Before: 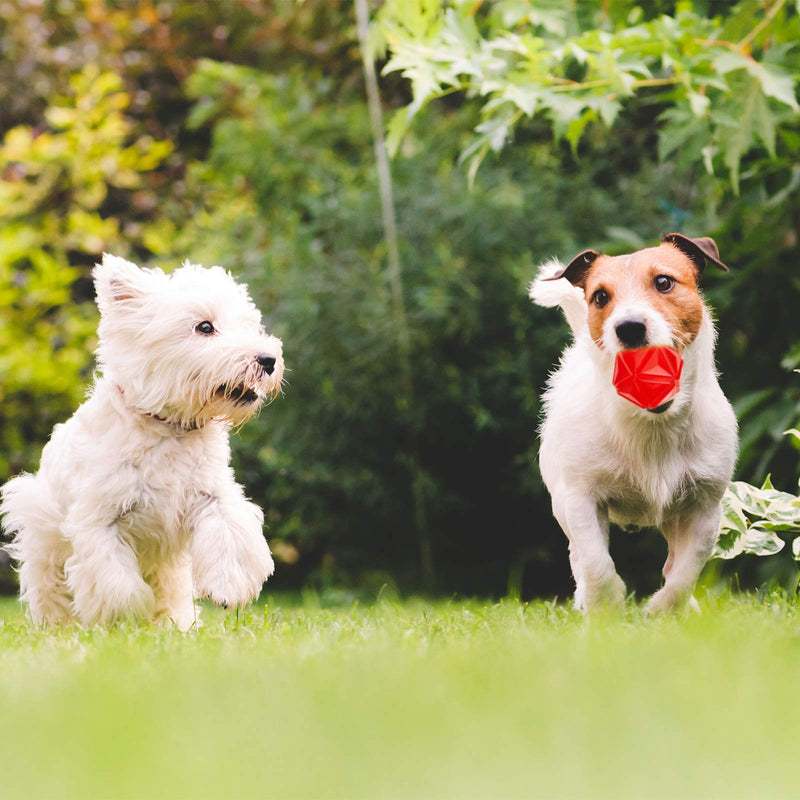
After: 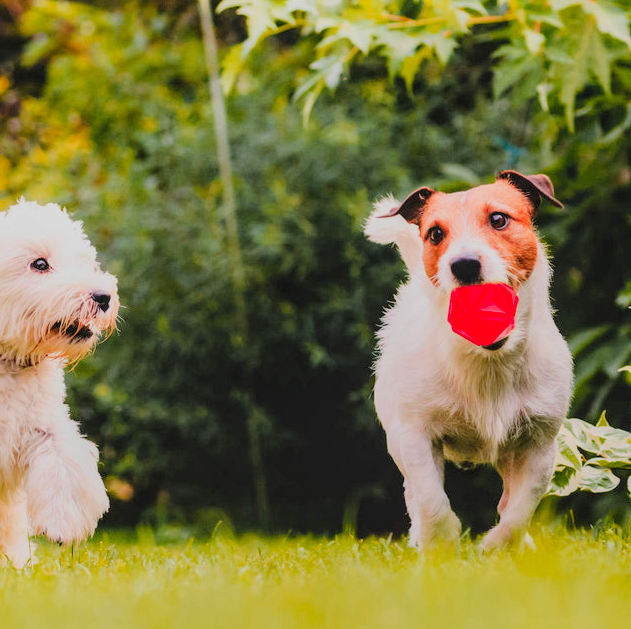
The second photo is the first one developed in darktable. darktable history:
crop and rotate: left 20.74%, top 7.912%, right 0.375%, bottom 13.378%
color correction: saturation 1.32
color zones: curves: ch1 [(0.309, 0.524) (0.41, 0.329) (0.508, 0.509)]; ch2 [(0.25, 0.457) (0.75, 0.5)]
local contrast: on, module defaults
filmic rgb: black relative exposure -7.65 EV, white relative exposure 4.56 EV, hardness 3.61, color science v6 (2022)
